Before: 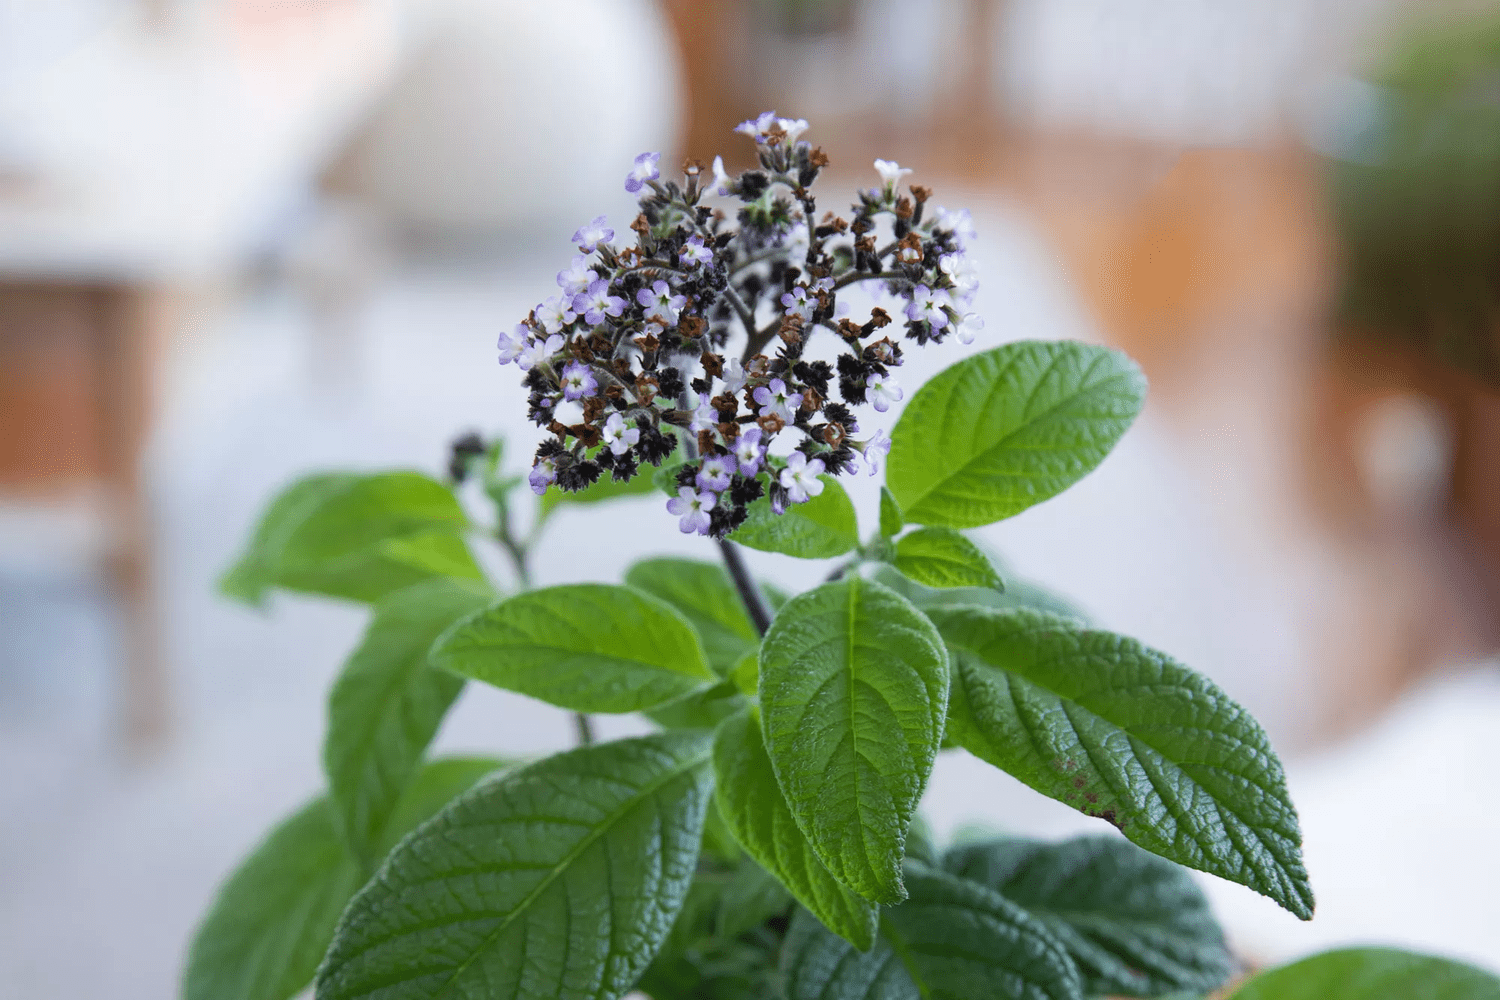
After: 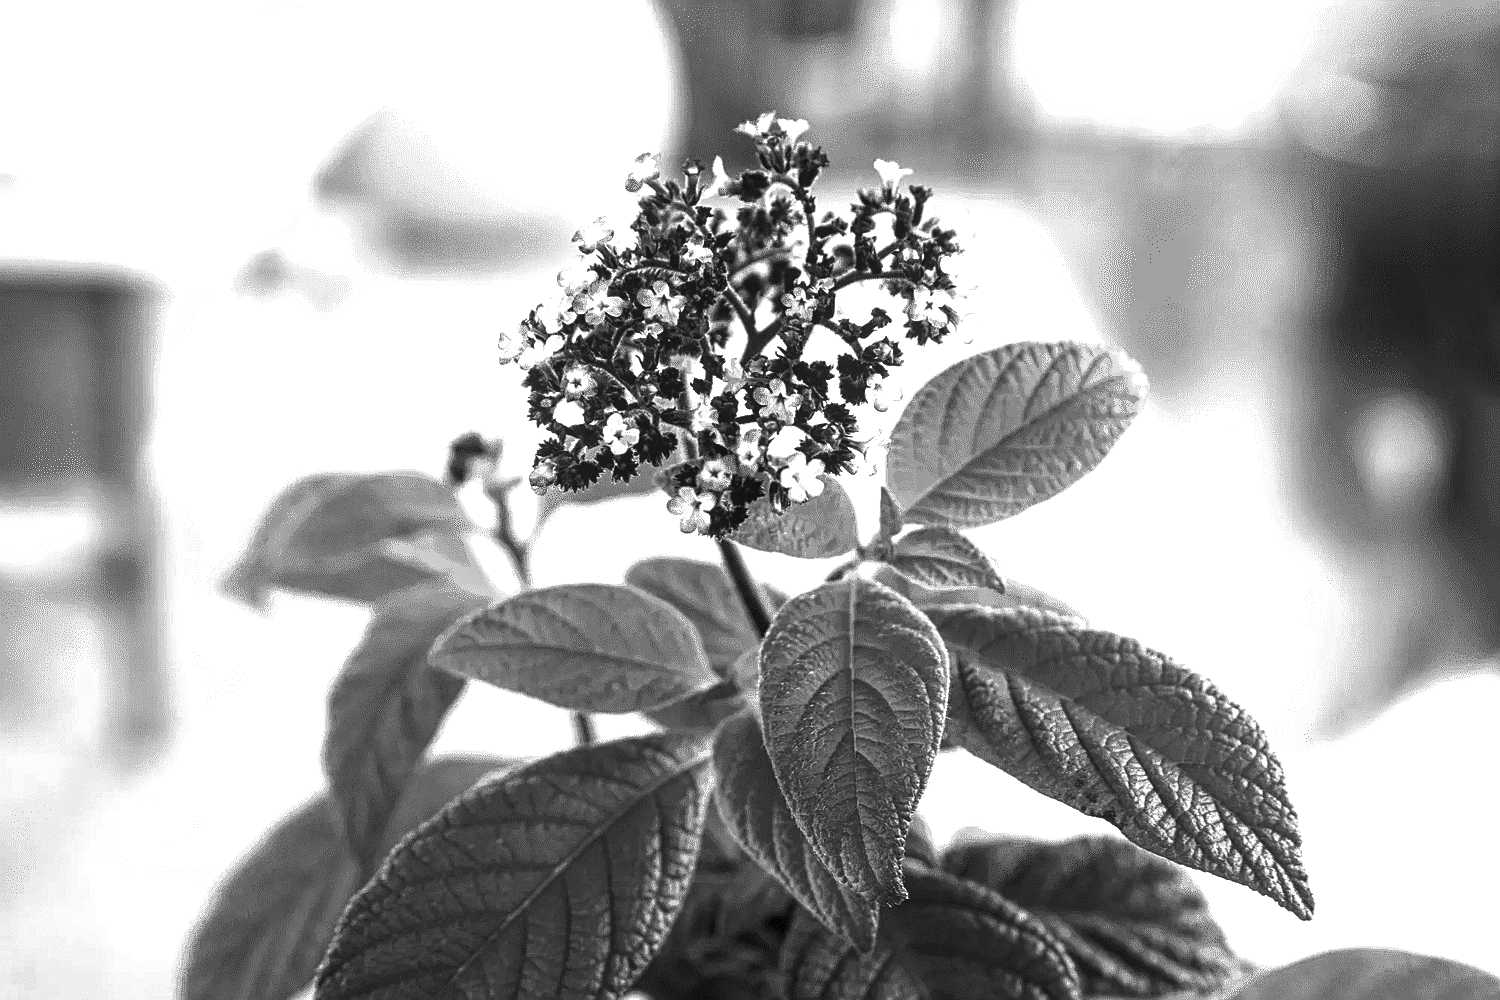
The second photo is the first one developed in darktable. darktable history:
contrast brightness saturation: contrast -0.039, brightness -0.604, saturation -0.99
sharpen: on, module defaults
exposure: black level correction 0, exposure 1.1 EV, compensate exposure bias true, compensate highlight preservation false
local contrast: on, module defaults
